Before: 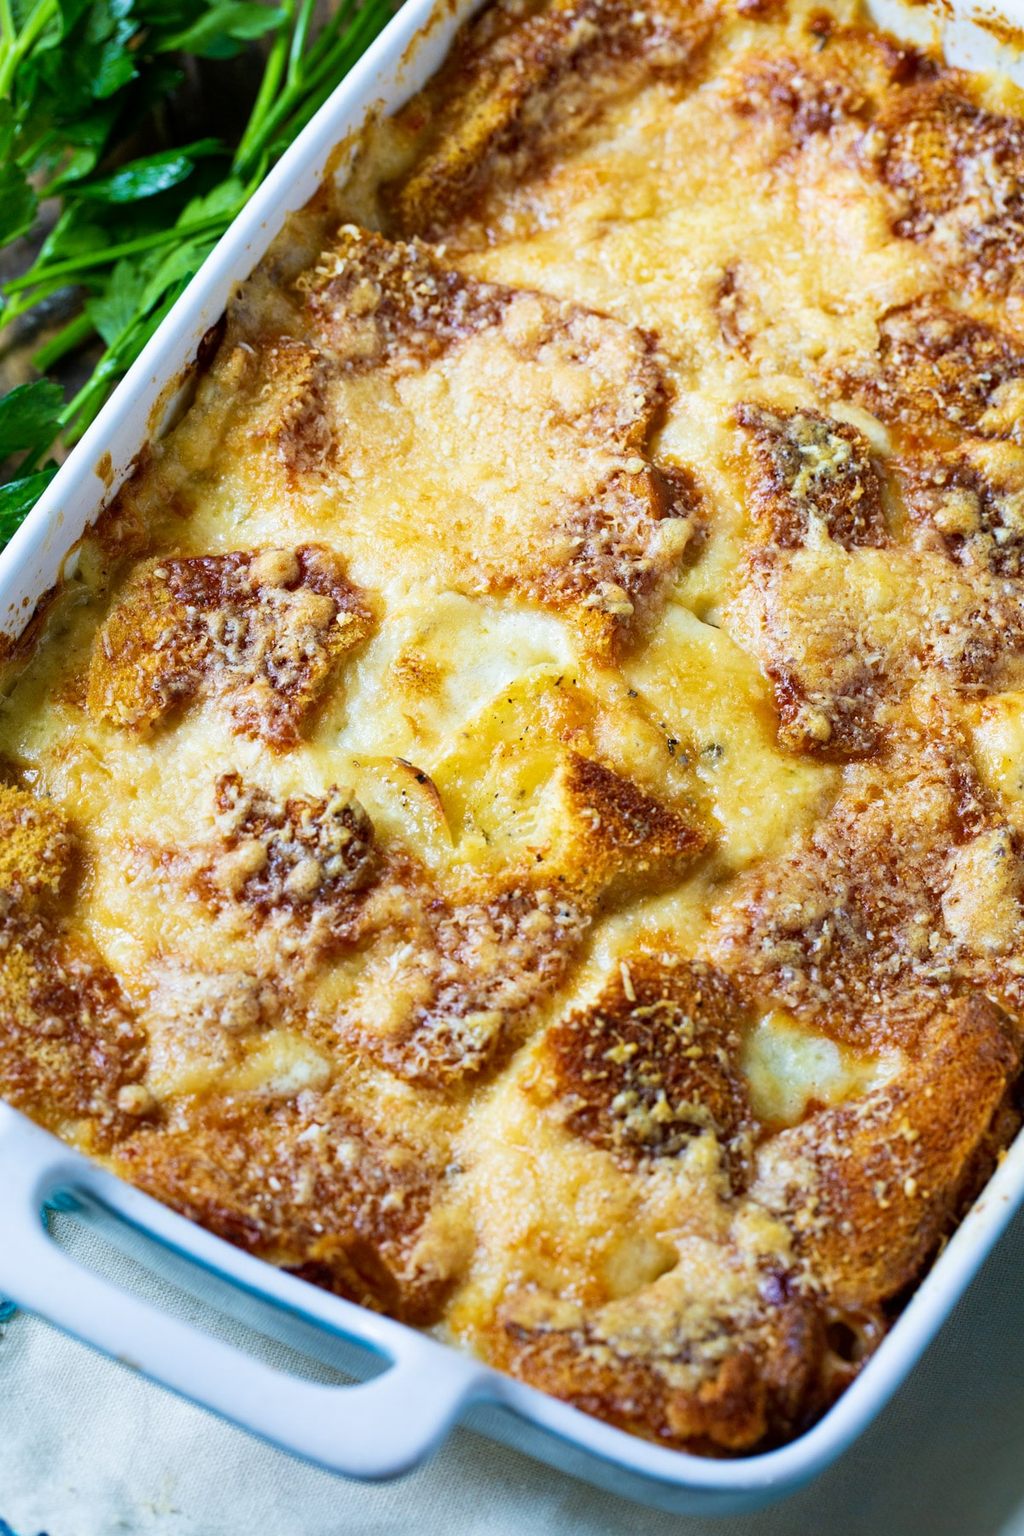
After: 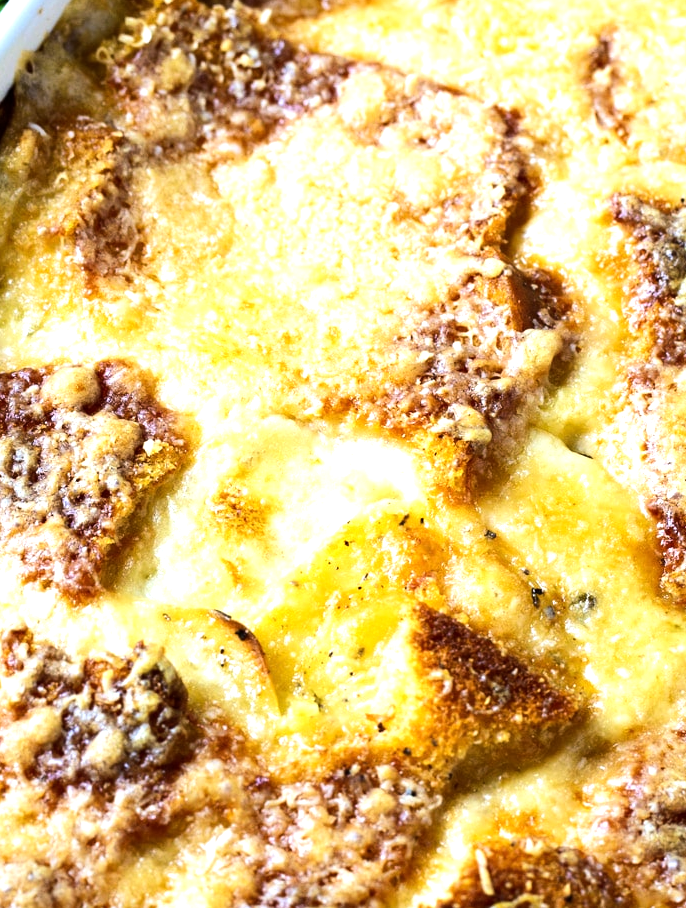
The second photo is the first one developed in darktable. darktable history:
tone equalizer: -8 EV -0.75 EV, -7 EV -0.7 EV, -6 EV -0.6 EV, -5 EV -0.4 EV, -3 EV 0.4 EV, -2 EV 0.6 EV, -1 EV 0.7 EV, +0 EV 0.75 EV, edges refinement/feathering 500, mask exposure compensation -1.57 EV, preserve details no
crop: left 20.932%, top 15.471%, right 21.848%, bottom 34.081%
